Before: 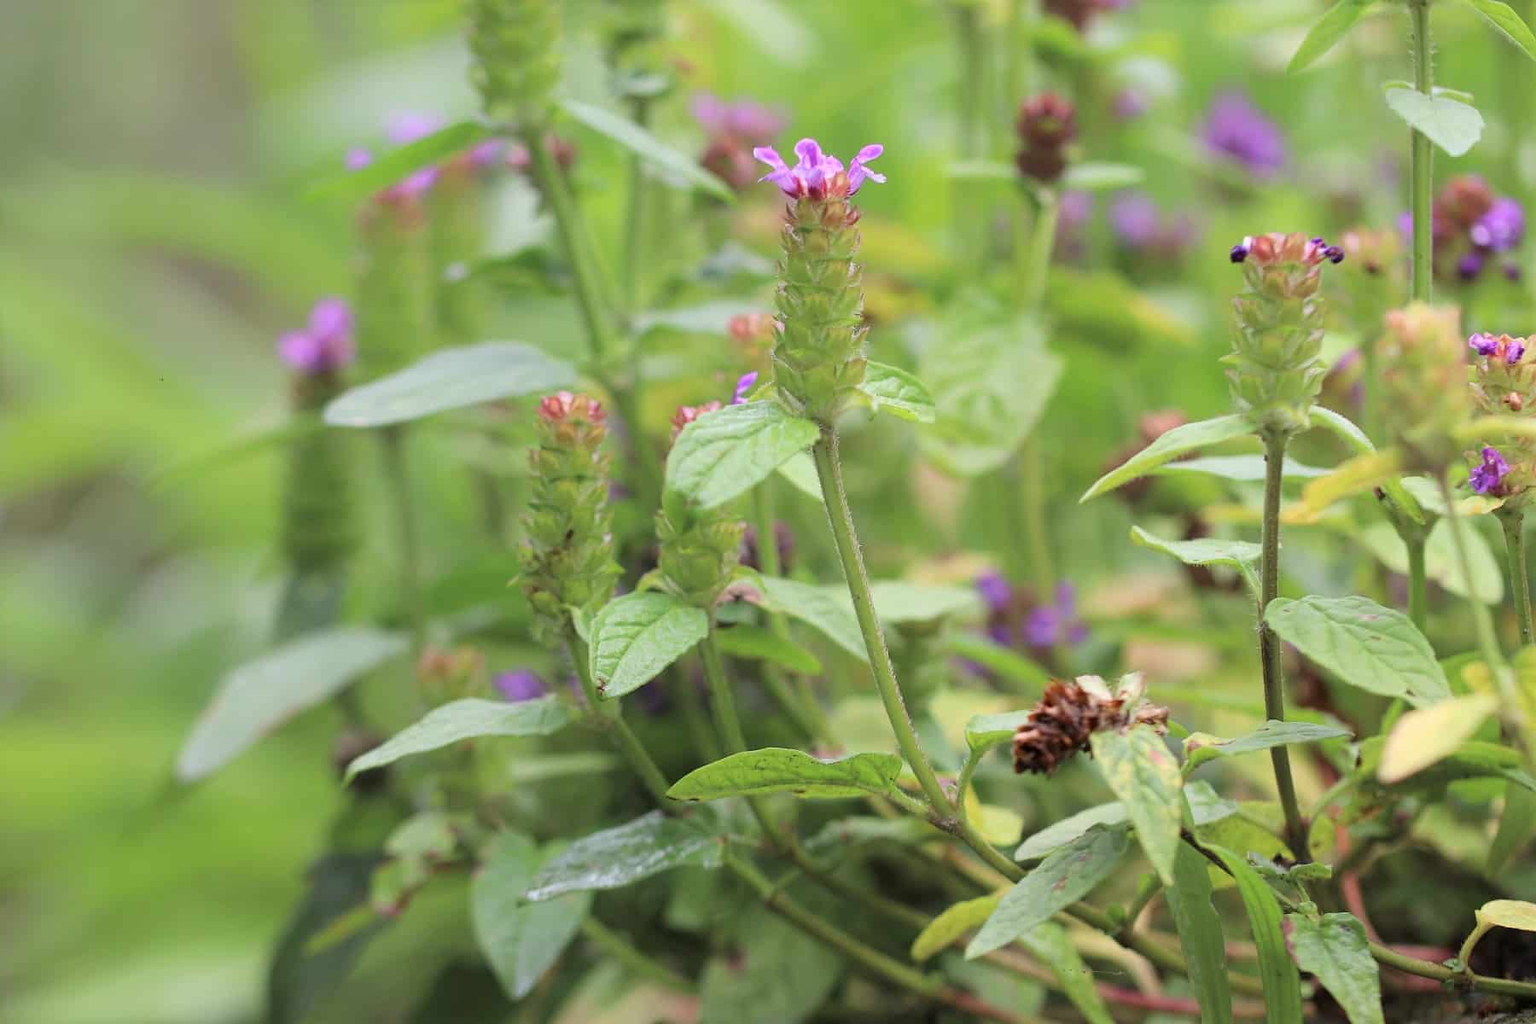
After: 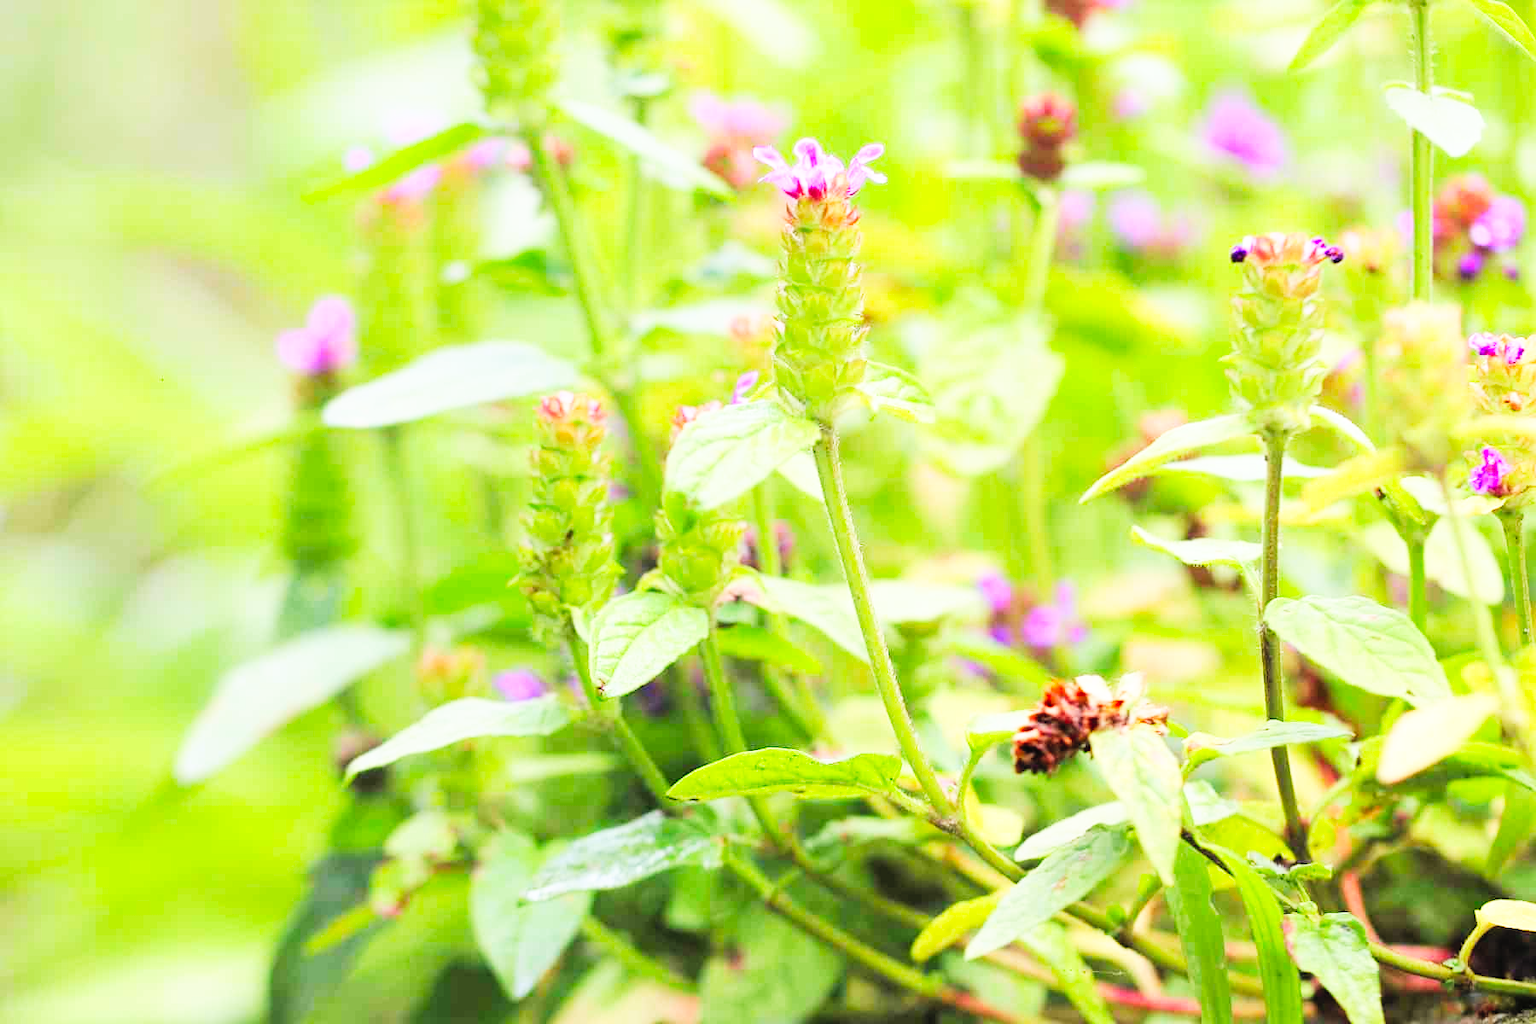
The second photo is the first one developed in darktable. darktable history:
base curve: curves: ch0 [(0, 0) (0.007, 0.004) (0.027, 0.03) (0.046, 0.07) (0.207, 0.54) (0.442, 0.872) (0.673, 0.972) (1, 1)], preserve colors none
contrast brightness saturation: contrast 0.07, brightness 0.18, saturation 0.4
